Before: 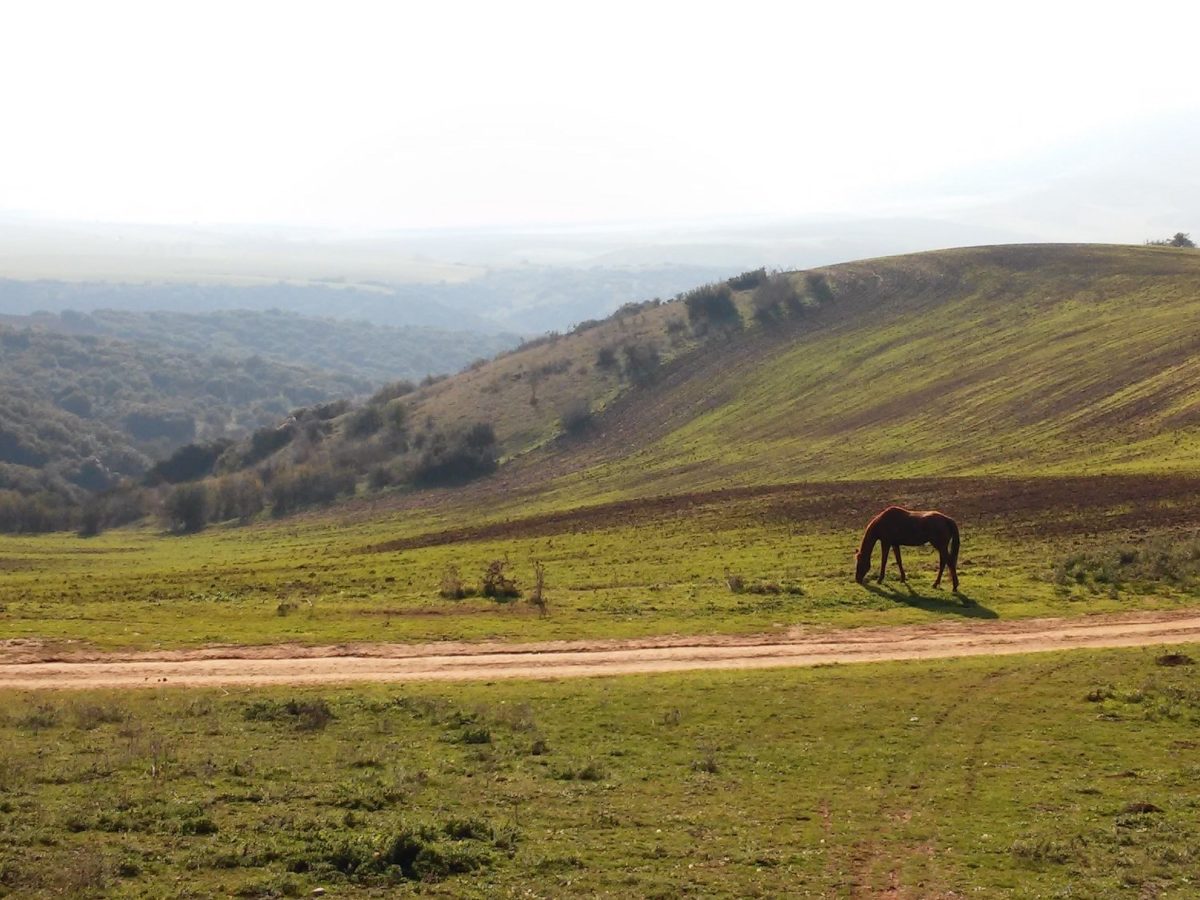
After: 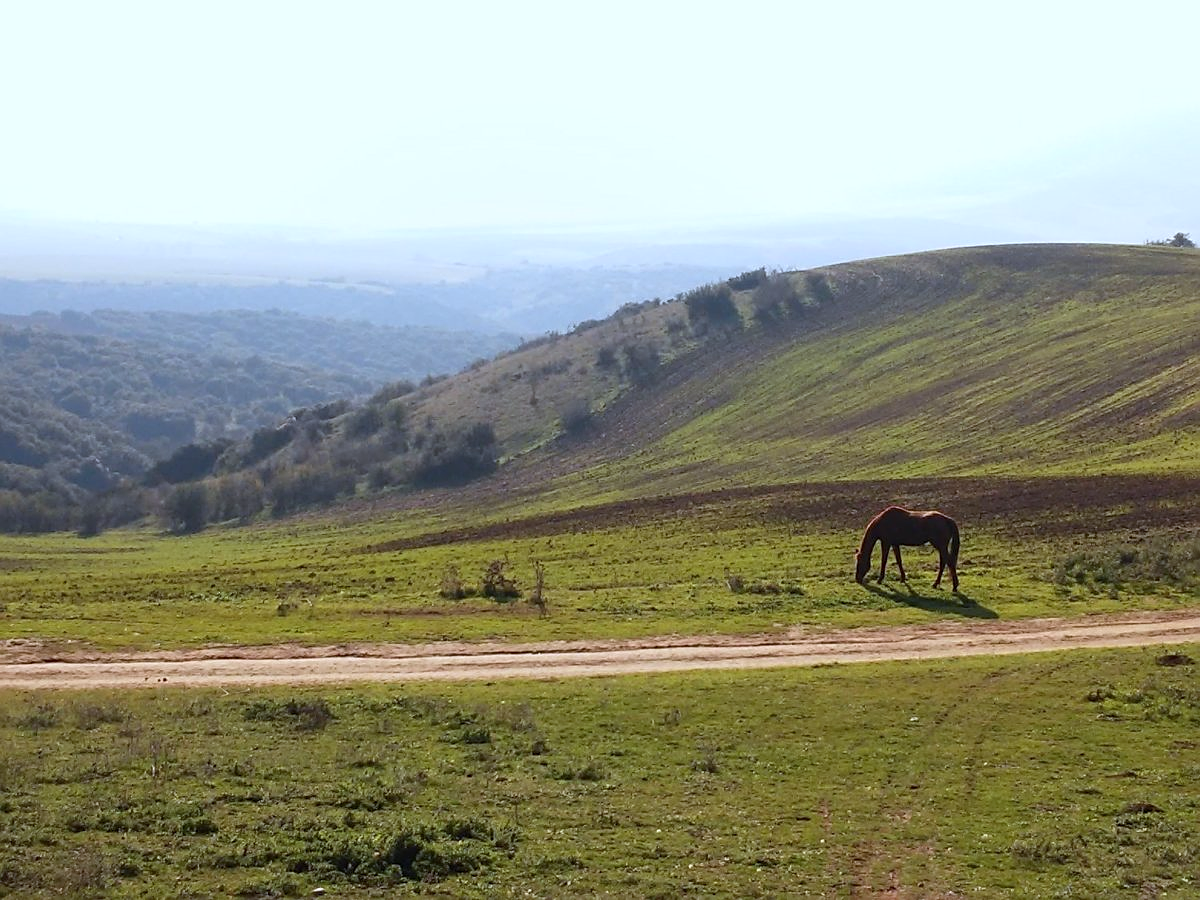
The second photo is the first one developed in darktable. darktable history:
sharpen: on, module defaults
white balance: red 0.926, green 1.003, blue 1.133
